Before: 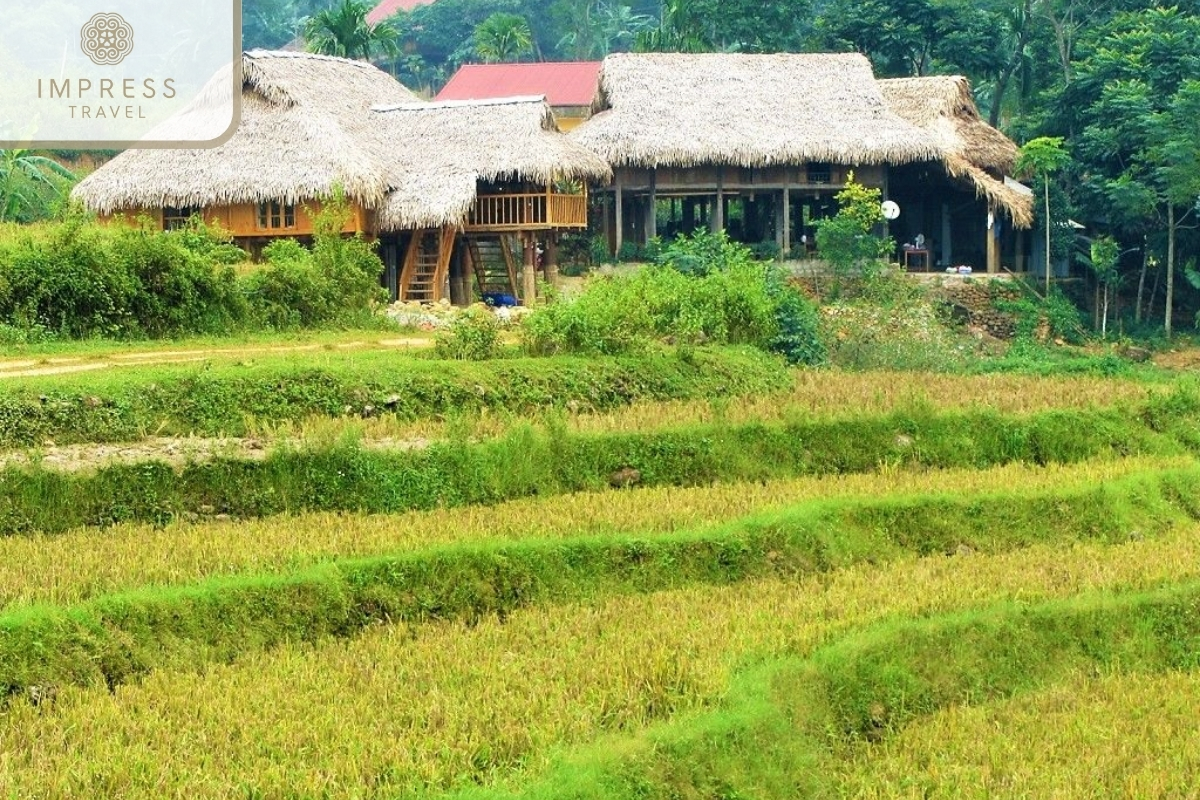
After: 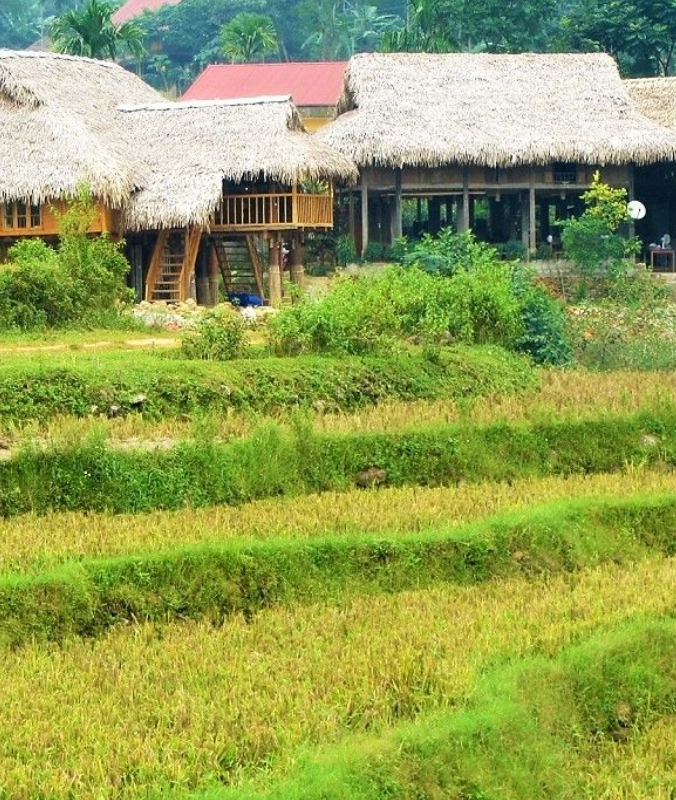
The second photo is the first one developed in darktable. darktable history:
crop: left 21.241%, right 22.357%
